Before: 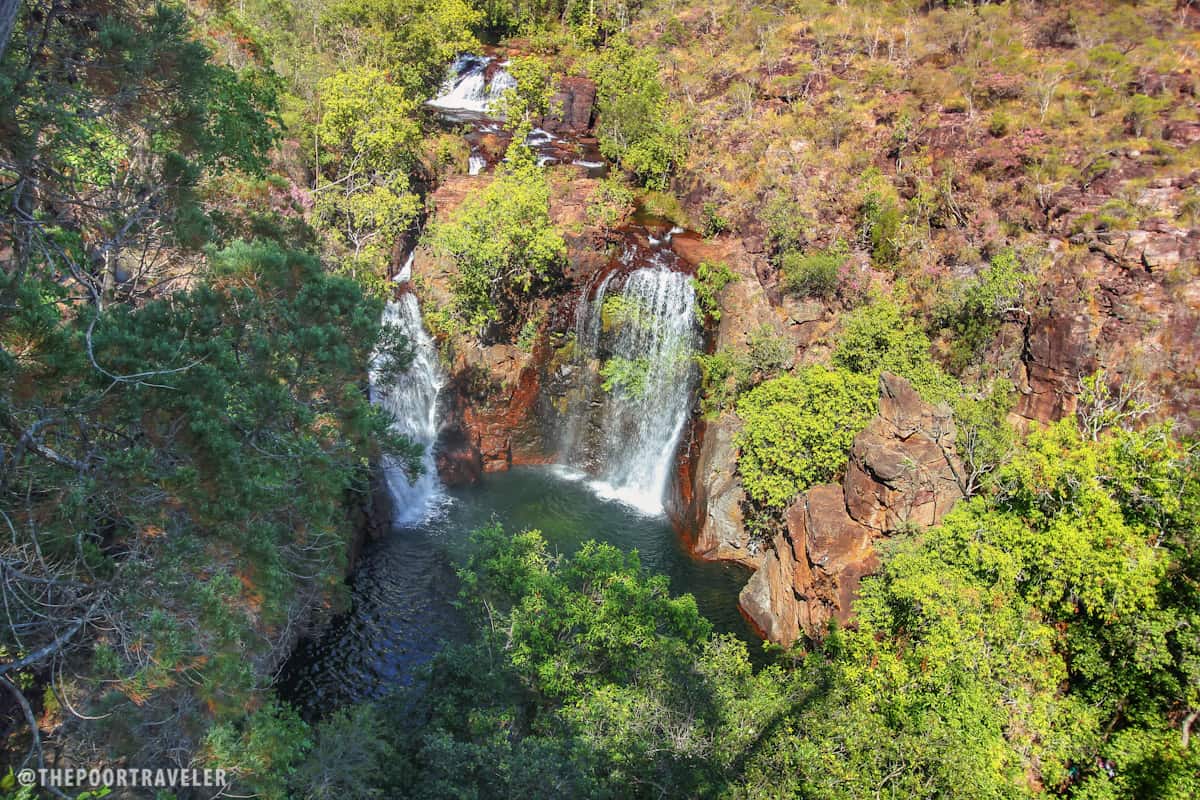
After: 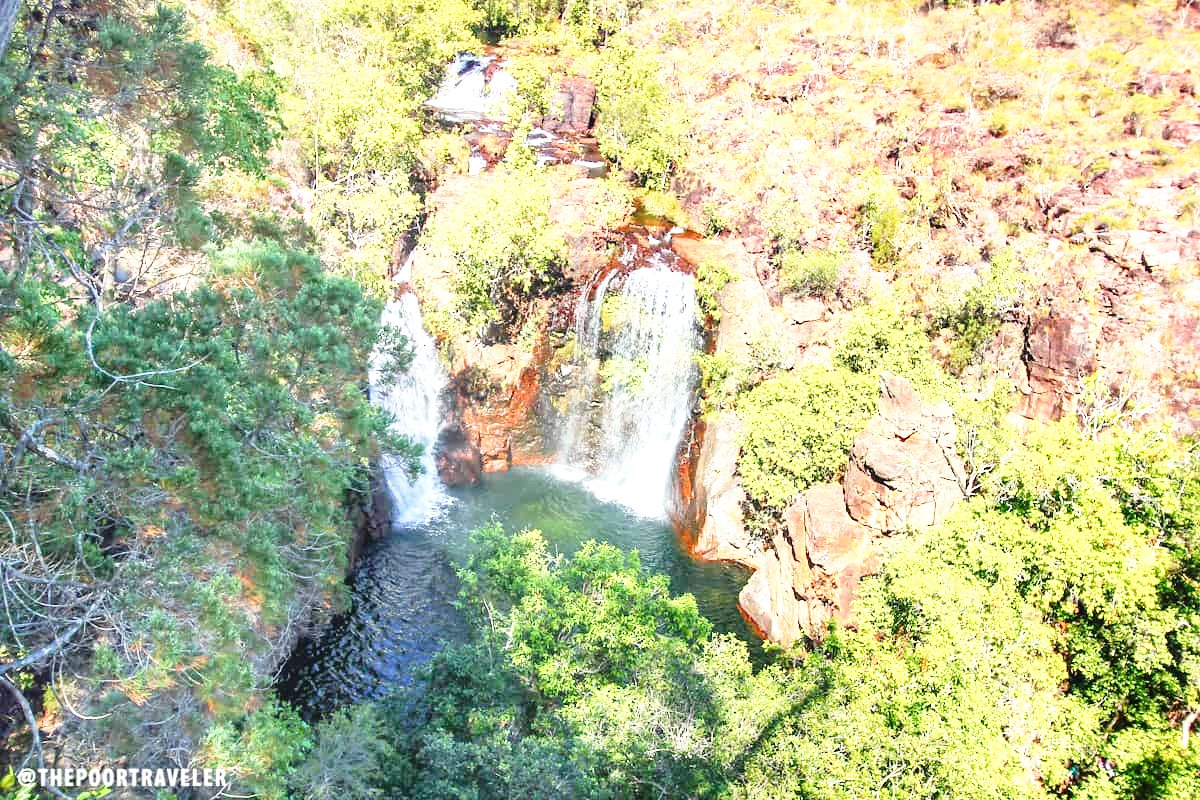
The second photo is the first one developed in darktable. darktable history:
exposure: black level correction 0, exposure 1.2 EV, compensate highlight preservation false
base curve: curves: ch0 [(0, 0) (0.028, 0.03) (0.121, 0.232) (0.46, 0.748) (0.859, 0.968) (1, 1)], preserve colors none
